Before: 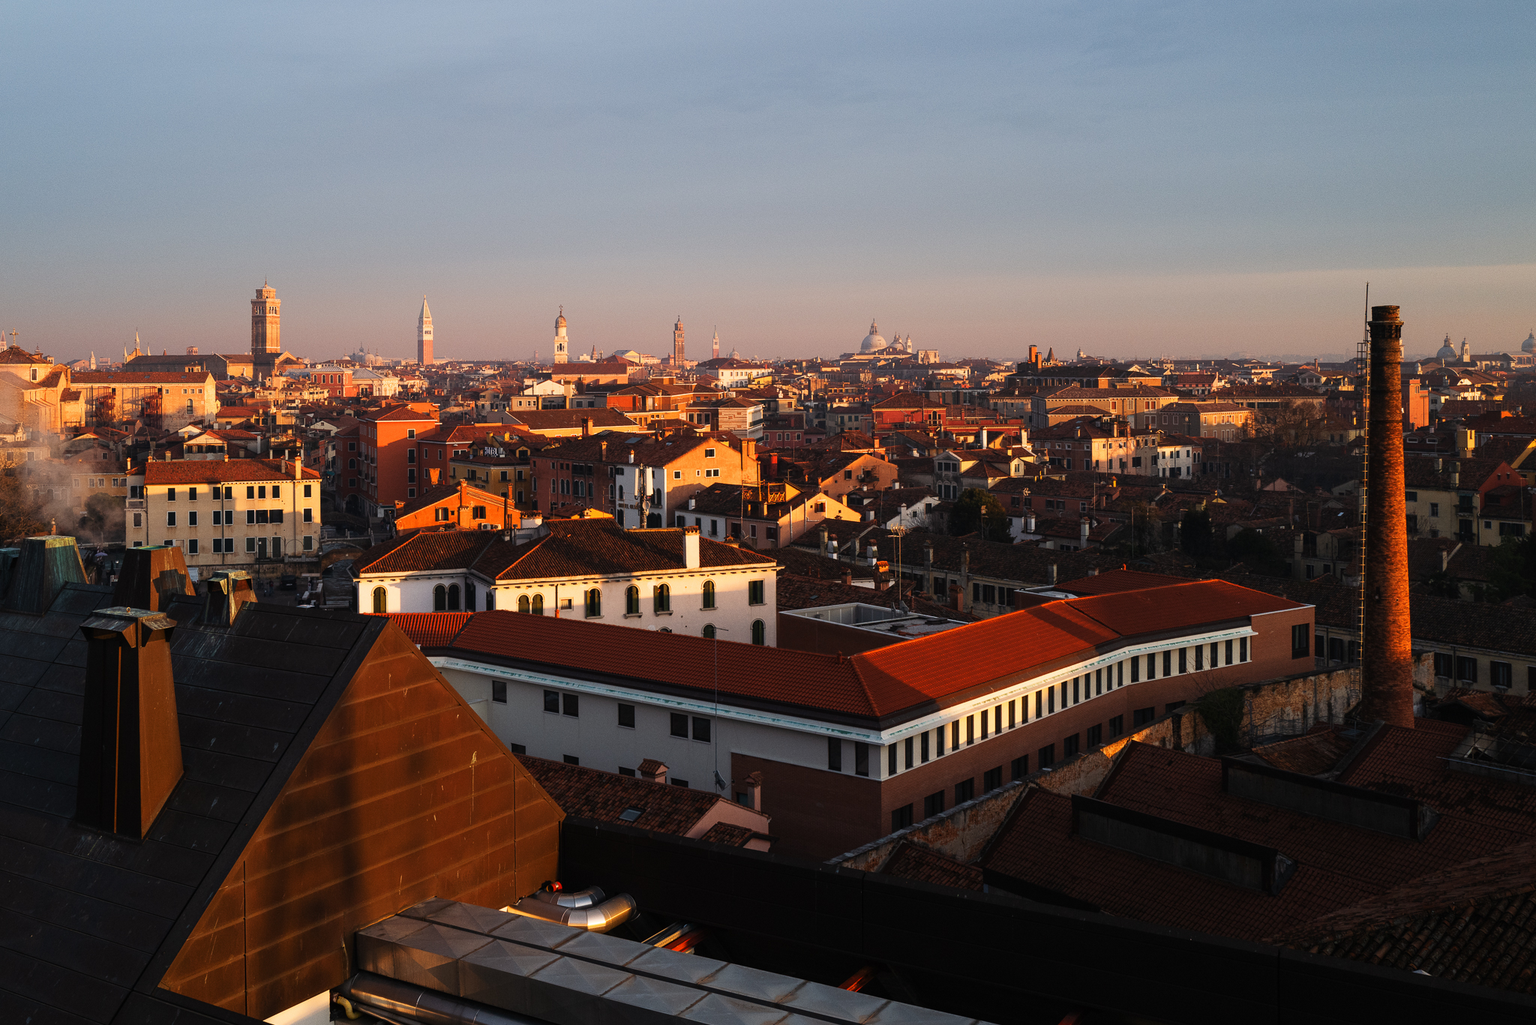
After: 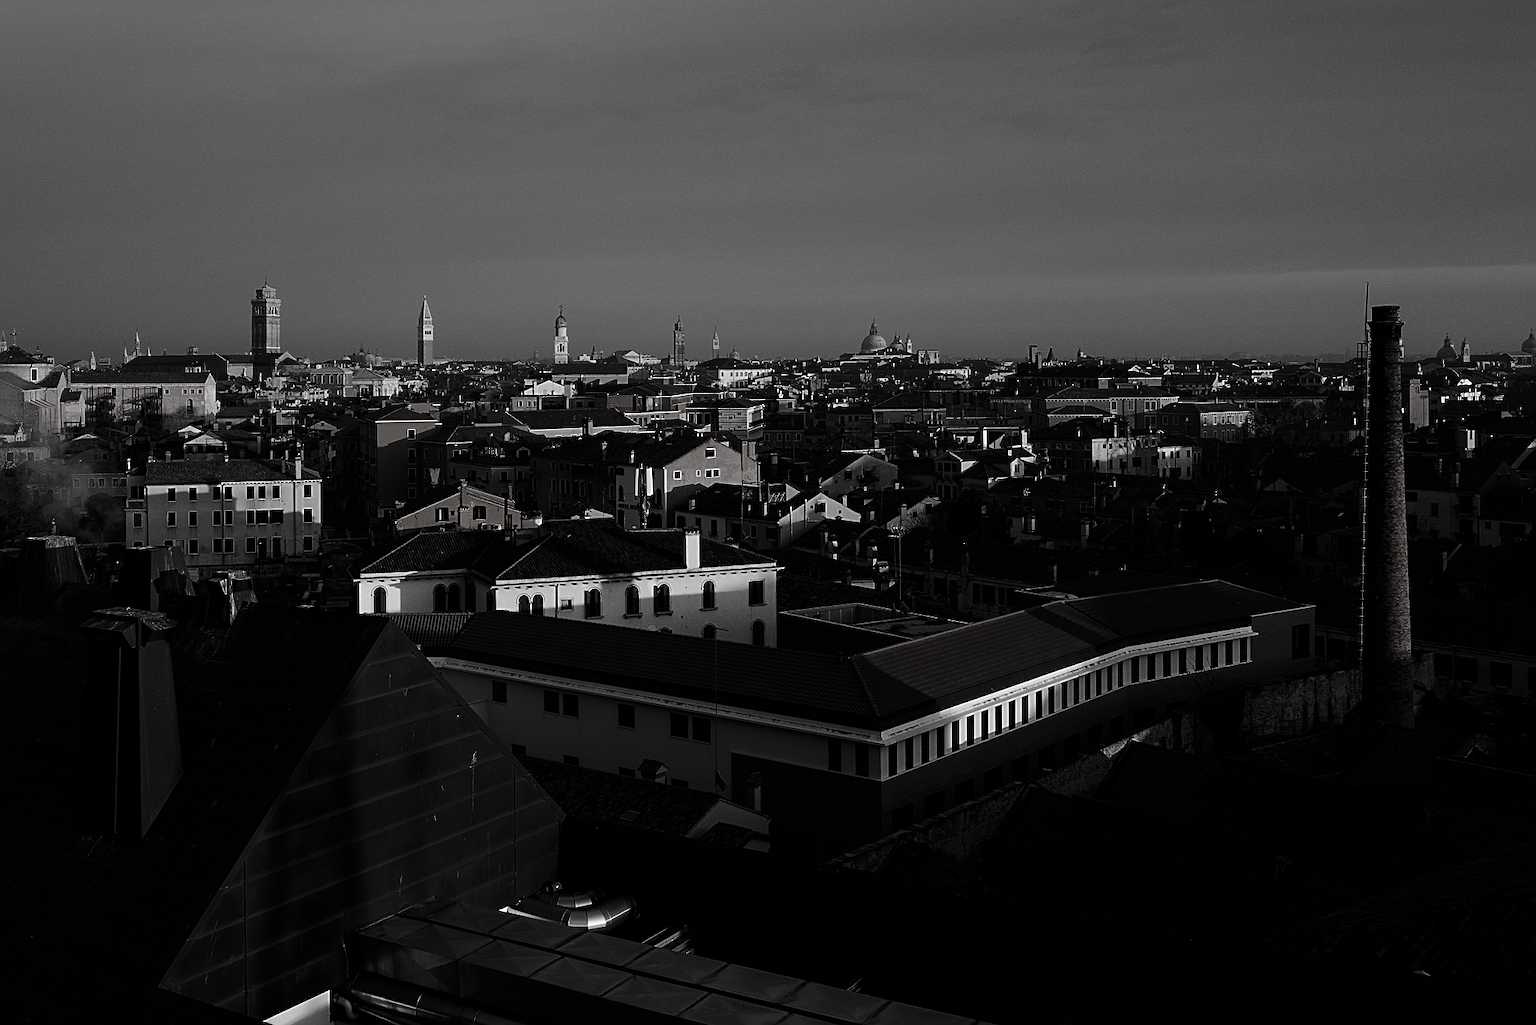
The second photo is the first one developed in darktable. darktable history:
contrast brightness saturation: contrast -0.031, brightness -0.604, saturation -0.98
sharpen: on, module defaults
